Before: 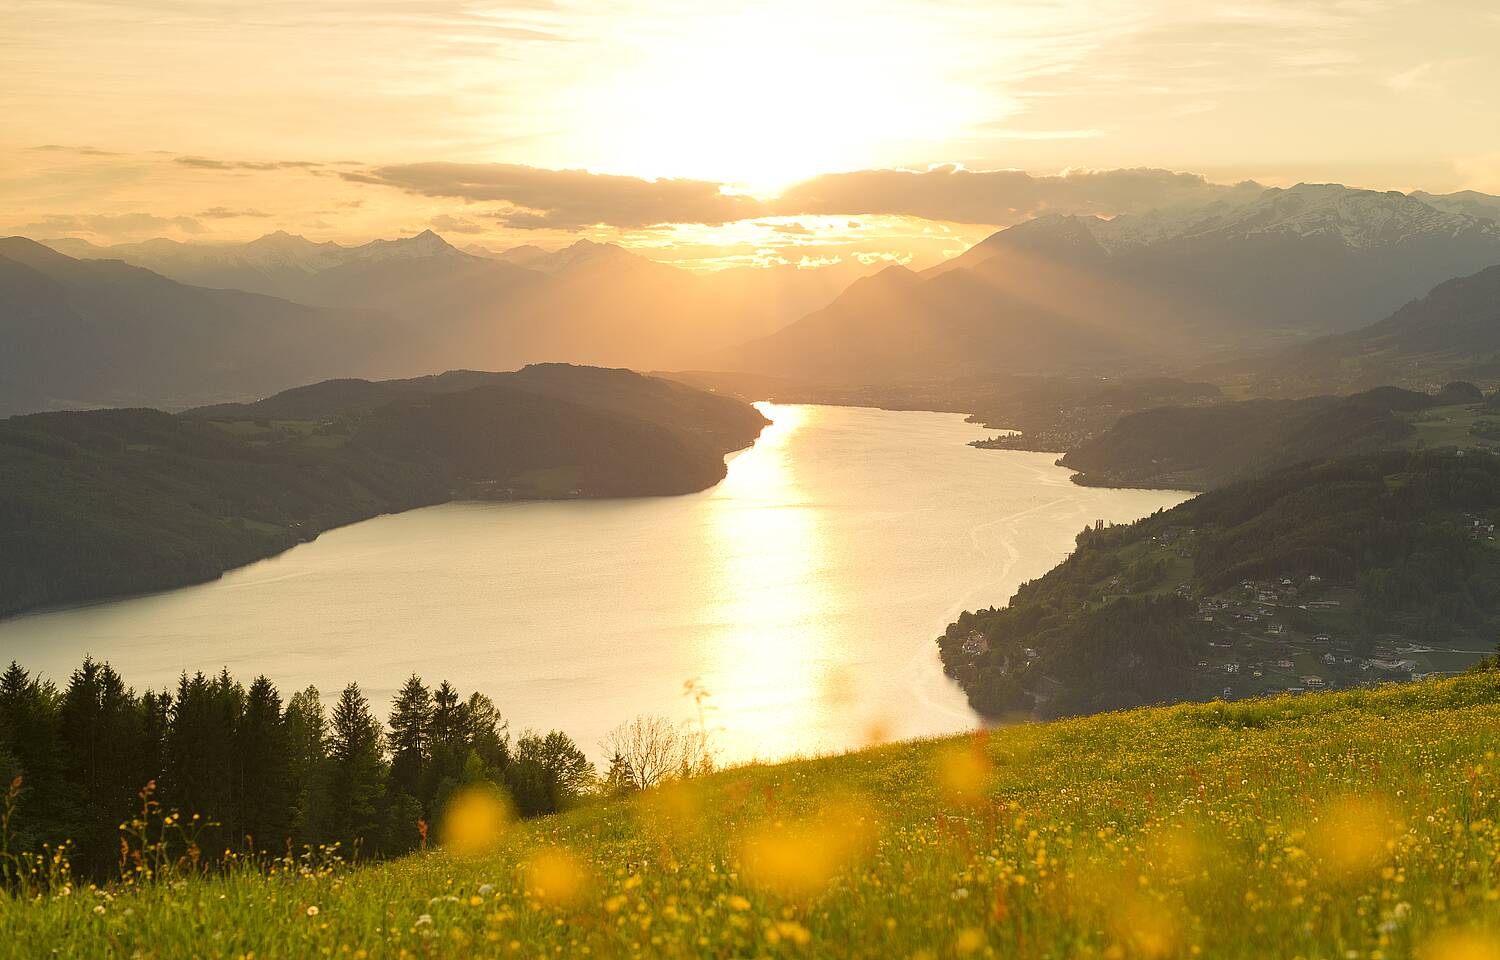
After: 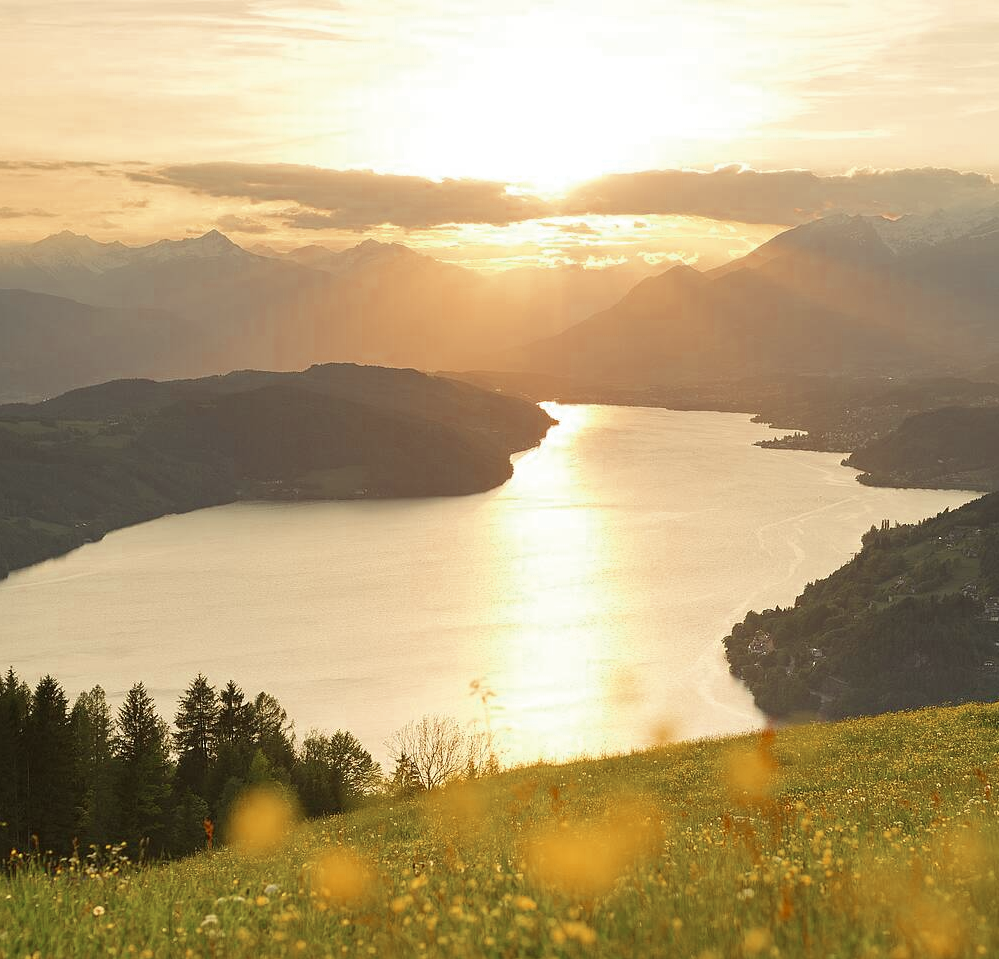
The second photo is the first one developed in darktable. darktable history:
color zones: curves: ch0 [(0, 0.5) (0.125, 0.4) (0.25, 0.5) (0.375, 0.4) (0.5, 0.4) (0.625, 0.6) (0.75, 0.6) (0.875, 0.5)]; ch1 [(0, 0.4) (0.125, 0.5) (0.25, 0.4) (0.375, 0.4) (0.5, 0.4) (0.625, 0.4) (0.75, 0.5) (0.875, 0.4)]; ch2 [(0, 0.6) (0.125, 0.5) (0.25, 0.5) (0.375, 0.6) (0.5, 0.6) (0.625, 0.5) (0.75, 0.5) (0.875, 0.5)]
crop and rotate: left 14.292%, right 19.041%
